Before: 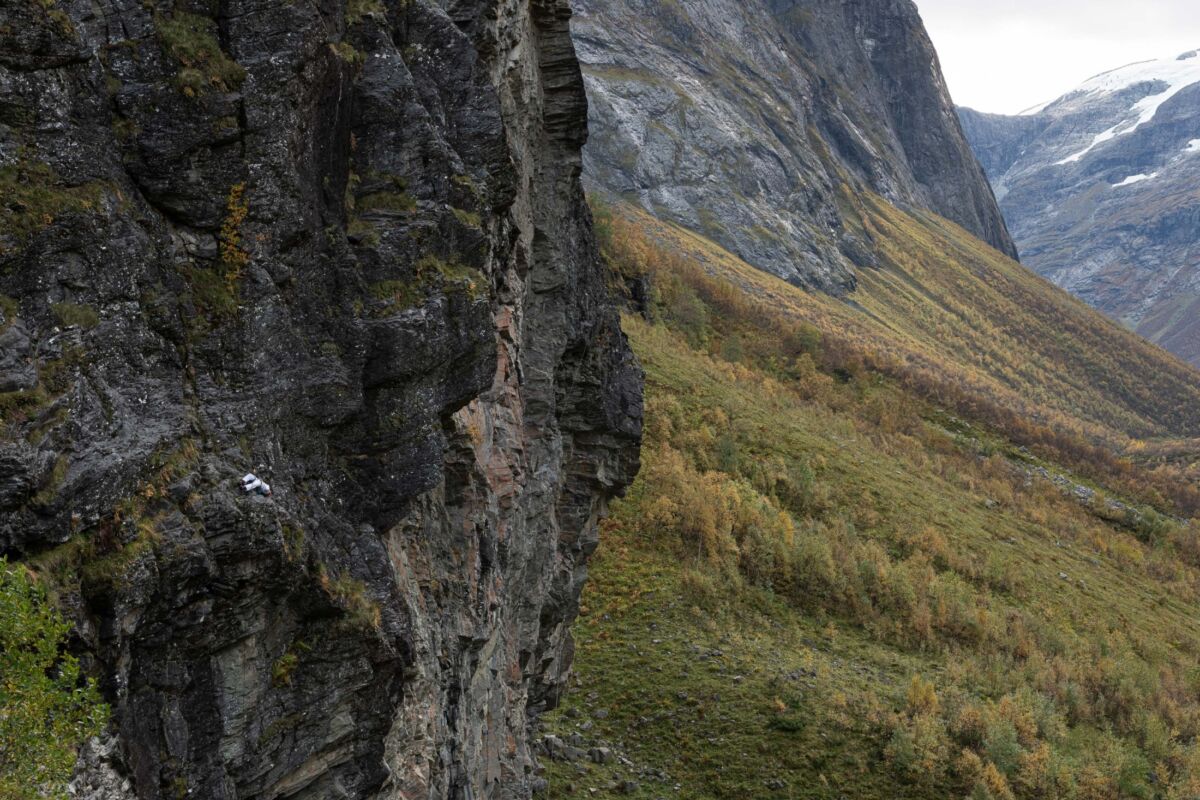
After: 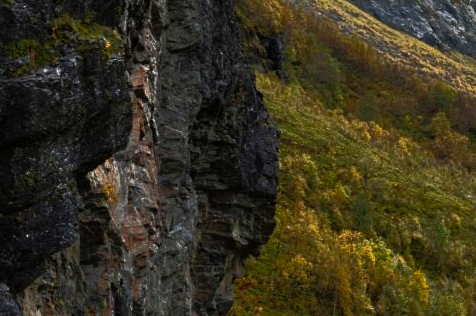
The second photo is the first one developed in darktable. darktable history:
crop: left 30.437%, top 30.239%, right 29.887%, bottom 30.26%
shadows and highlights: soften with gaussian
color balance rgb: power › hue 62.94°, perceptual saturation grading › global saturation 36.234%, perceptual brilliance grading › highlights 1.537%, perceptual brilliance grading › mid-tones -49.309%, perceptual brilliance grading › shadows -49.704%, global vibrance 30.395%, contrast 9.366%
